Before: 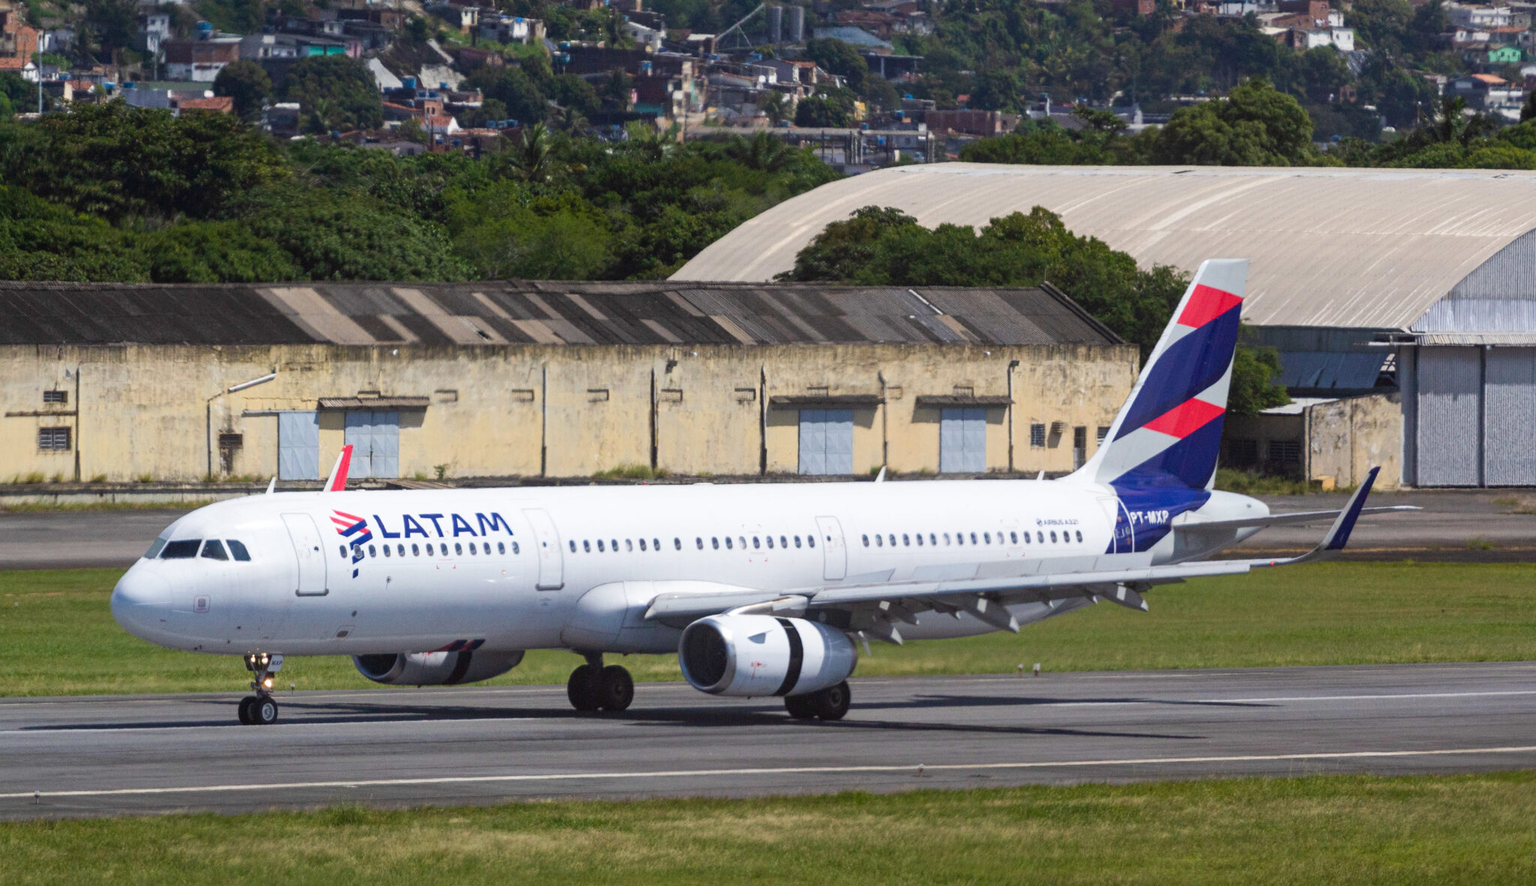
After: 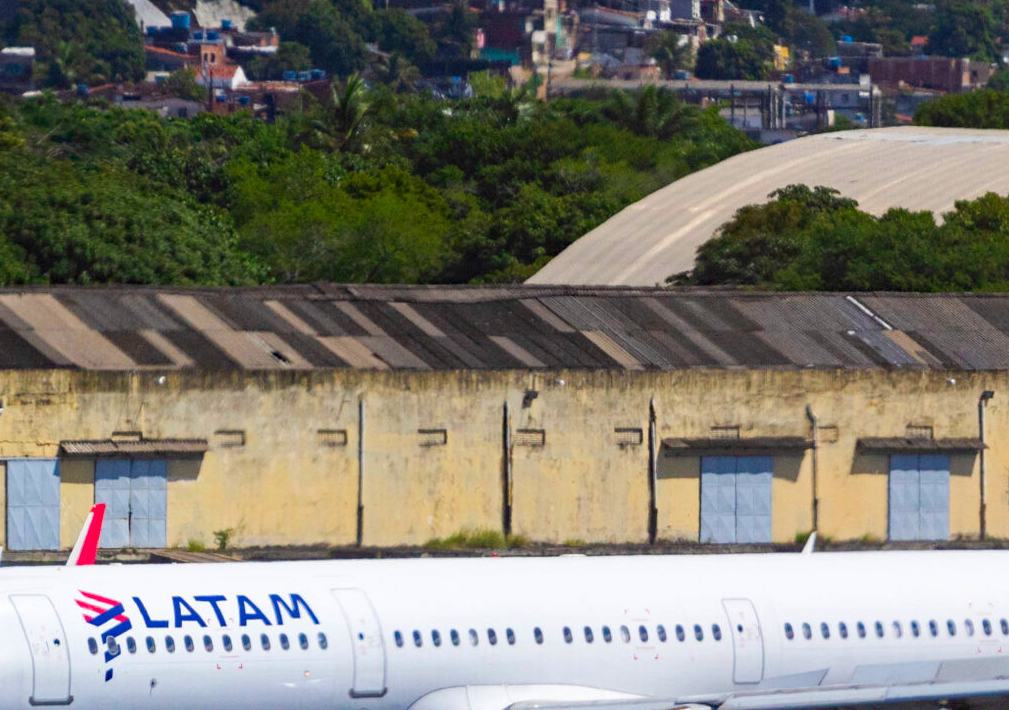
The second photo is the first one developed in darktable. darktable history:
crop: left 17.835%, top 7.675%, right 32.881%, bottom 32.213%
color correction: saturation 1.32
haze removal: compatibility mode true, adaptive false
